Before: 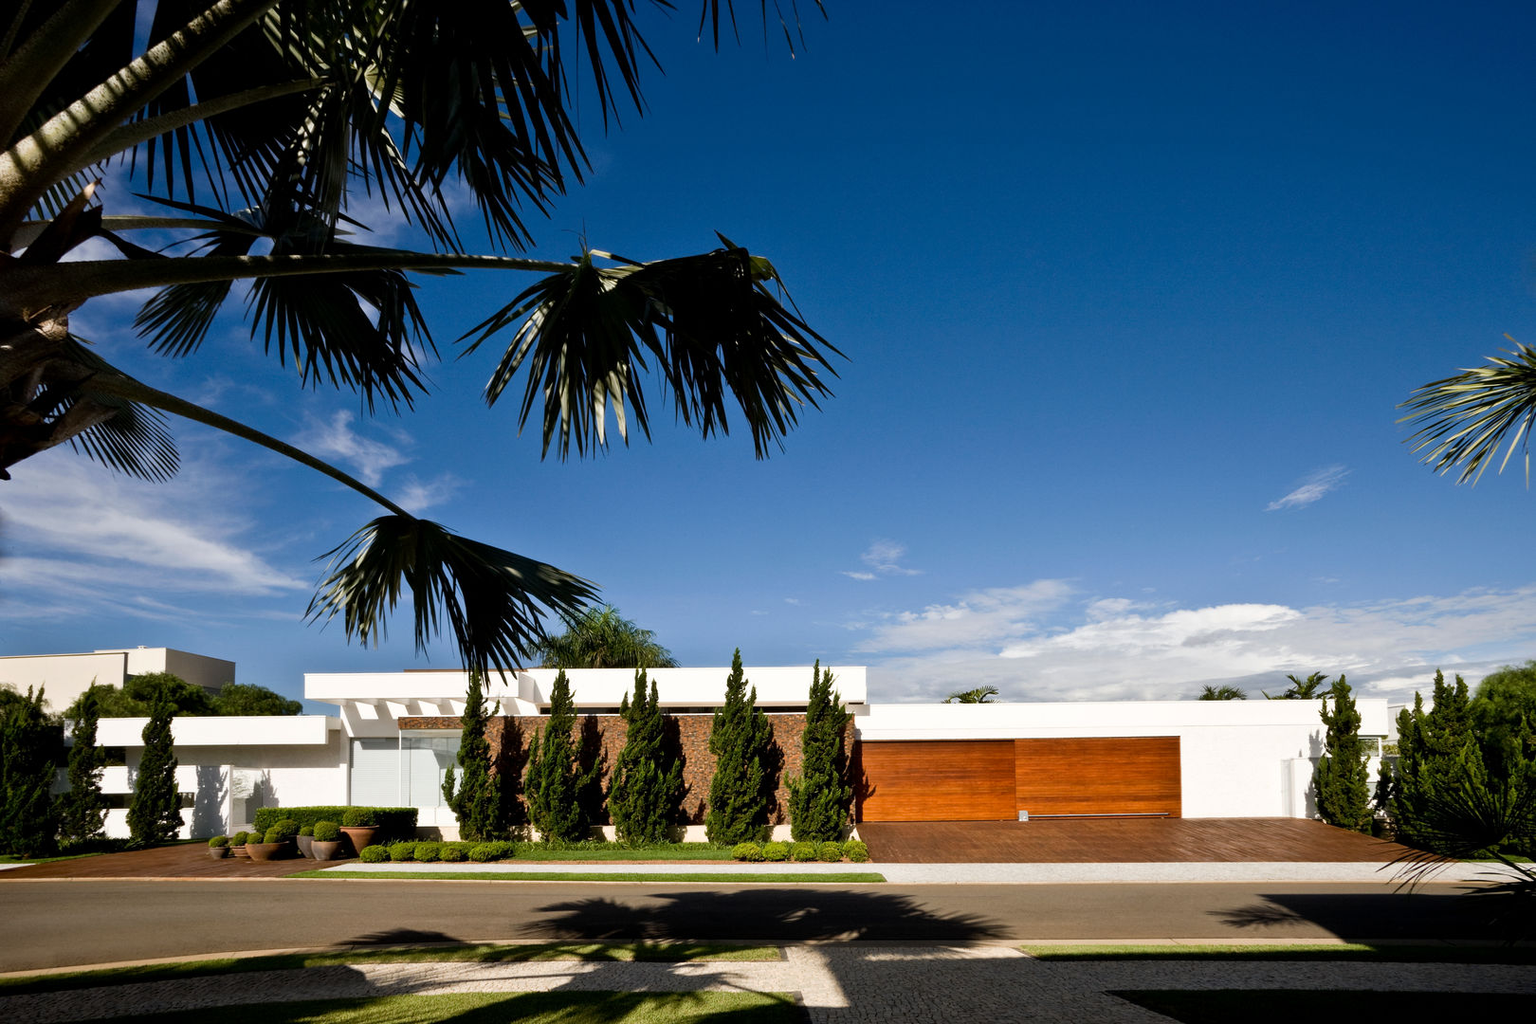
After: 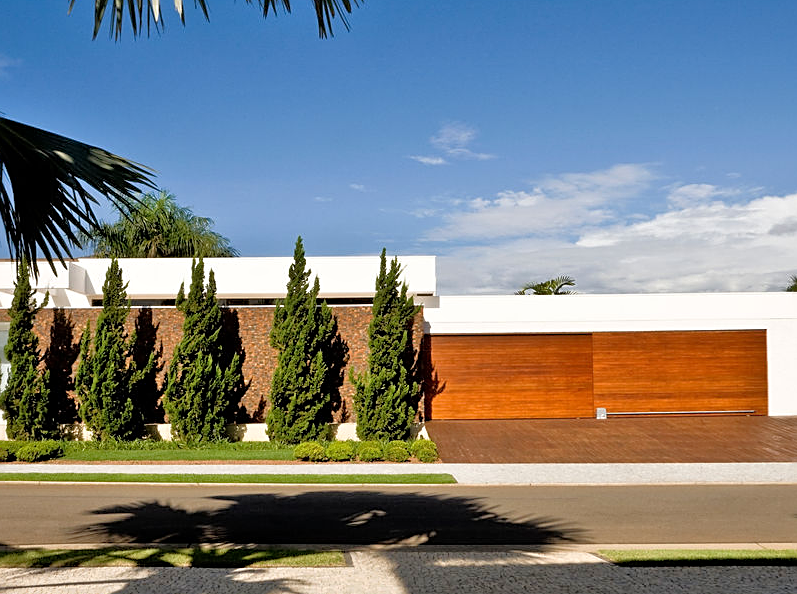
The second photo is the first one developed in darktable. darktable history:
crop: left 29.563%, top 41.441%, right 21.235%, bottom 3.499%
sharpen: on, module defaults
tone equalizer: -7 EV 0.157 EV, -6 EV 0.578 EV, -5 EV 1.11 EV, -4 EV 1.33 EV, -3 EV 1.17 EV, -2 EV 0.6 EV, -1 EV 0.158 EV
